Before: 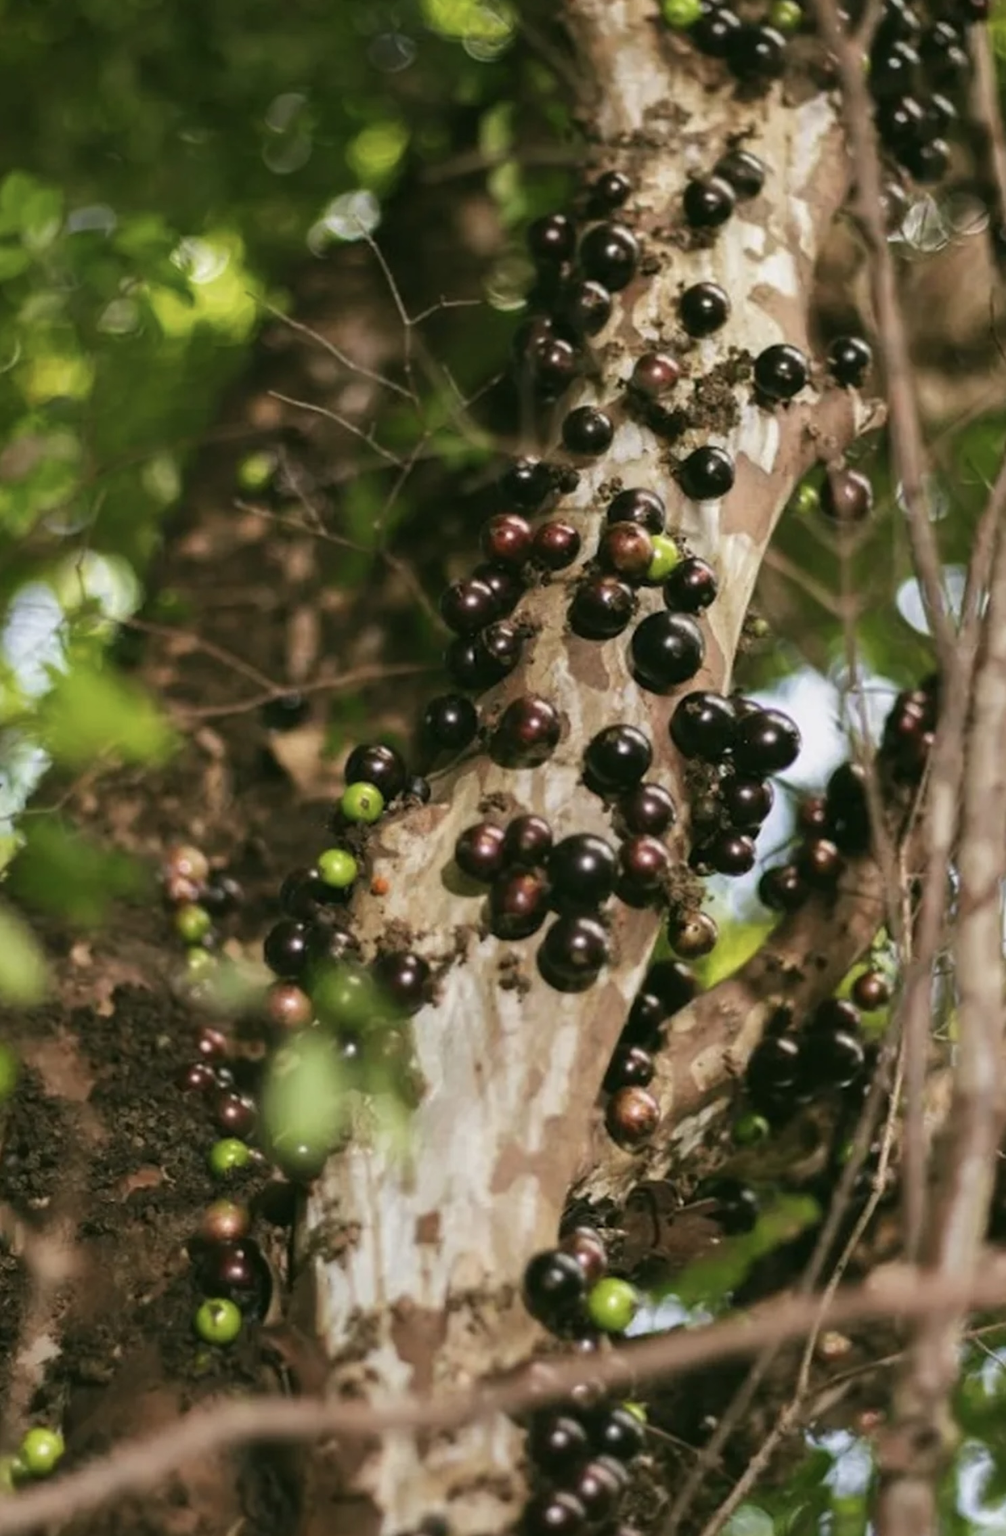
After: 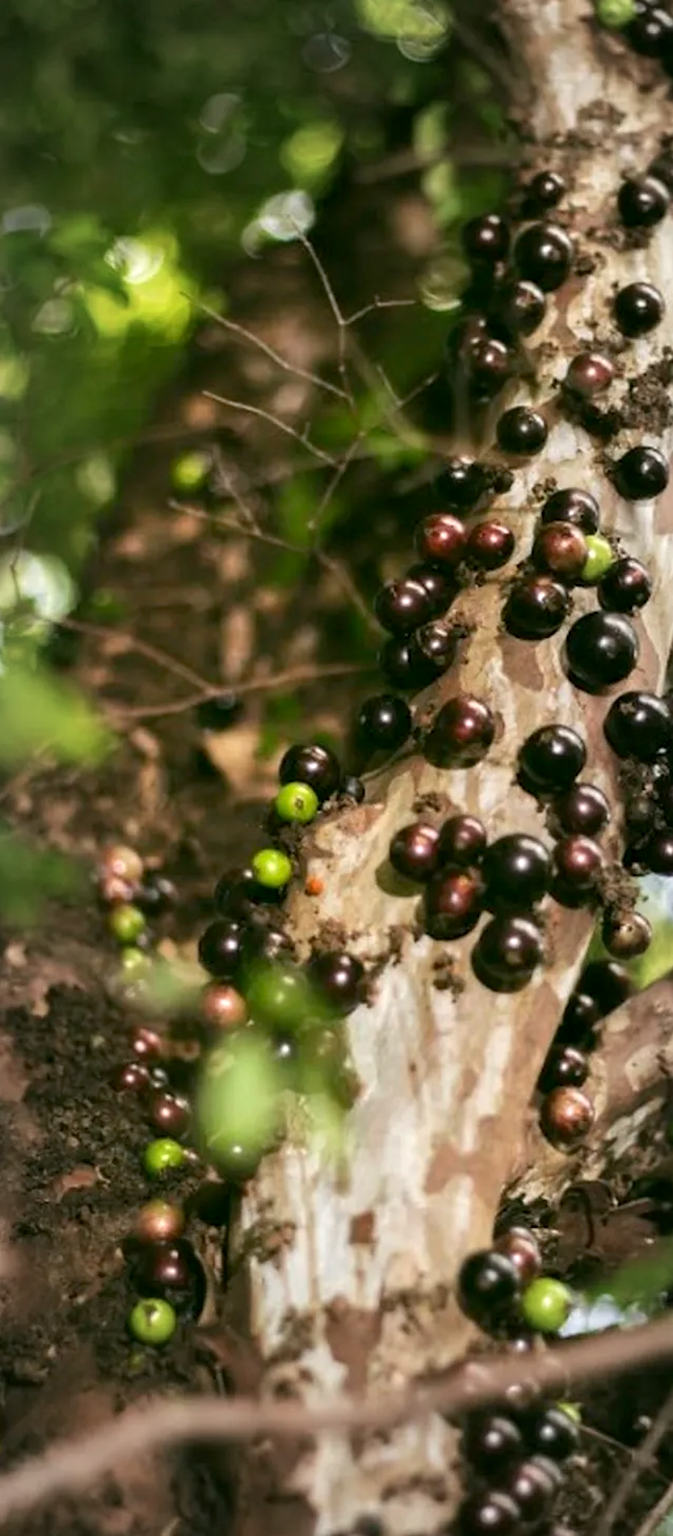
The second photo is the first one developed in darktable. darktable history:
sharpen: radius 0.974, amount 0.614
exposure: black level correction 0.003, exposure 0.389 EV, compensate exposure bias true, compensate highlight preservation false
crop and rotate: left 6.543%, right 26.443%
vignetting: fall-off start 52.59%, brightness -0.178, saturation -0.3, automatic ratio true, width/height ratio 1.319, shape 0.224
shadows and highlights: shadows 22.52, highlights -48.83, soften with gaussian
